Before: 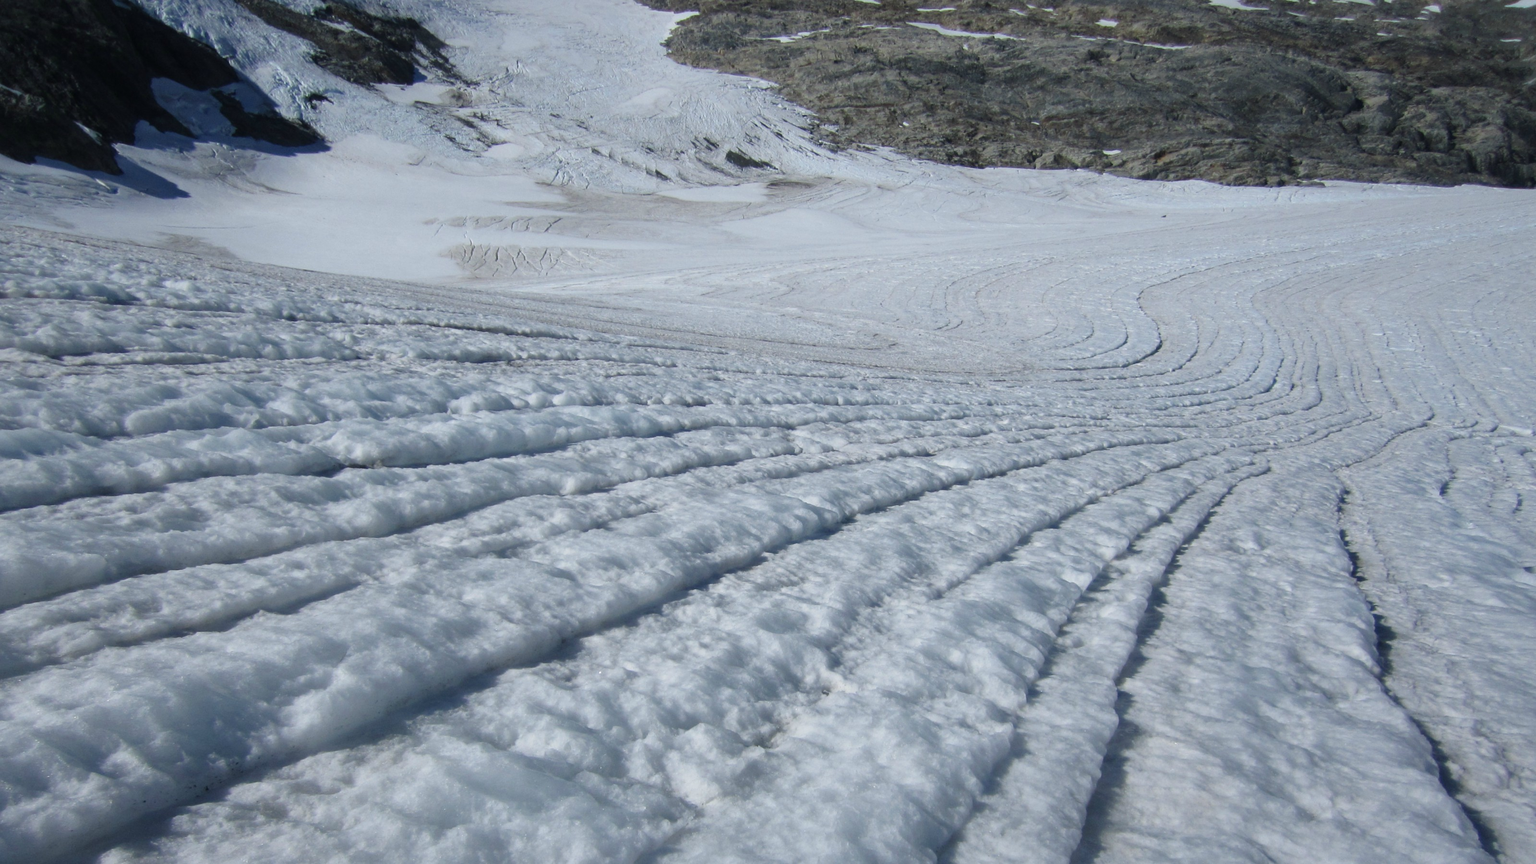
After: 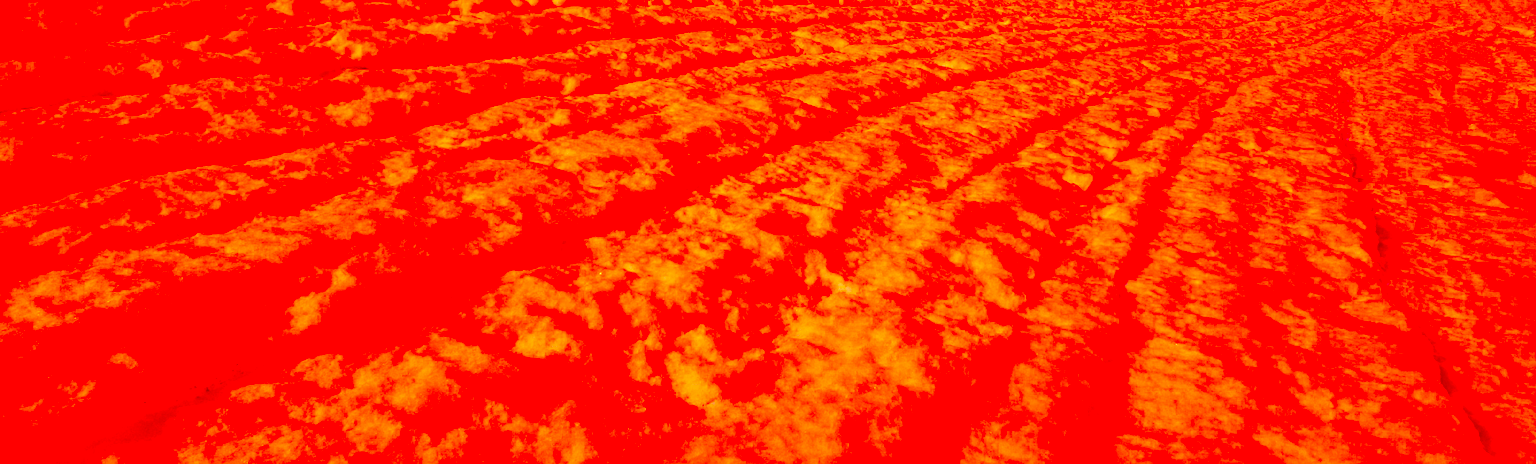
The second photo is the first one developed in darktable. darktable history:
color correction: highlights a* -39.68, highlights b* -40, shadows a* -40, shadows b* -40, saturation -3
crop and rotate: top 46.237%
exposure: black level correction 0, exposure 1.388 EV, compensate exposure bias true, compensate highlight preservation false
